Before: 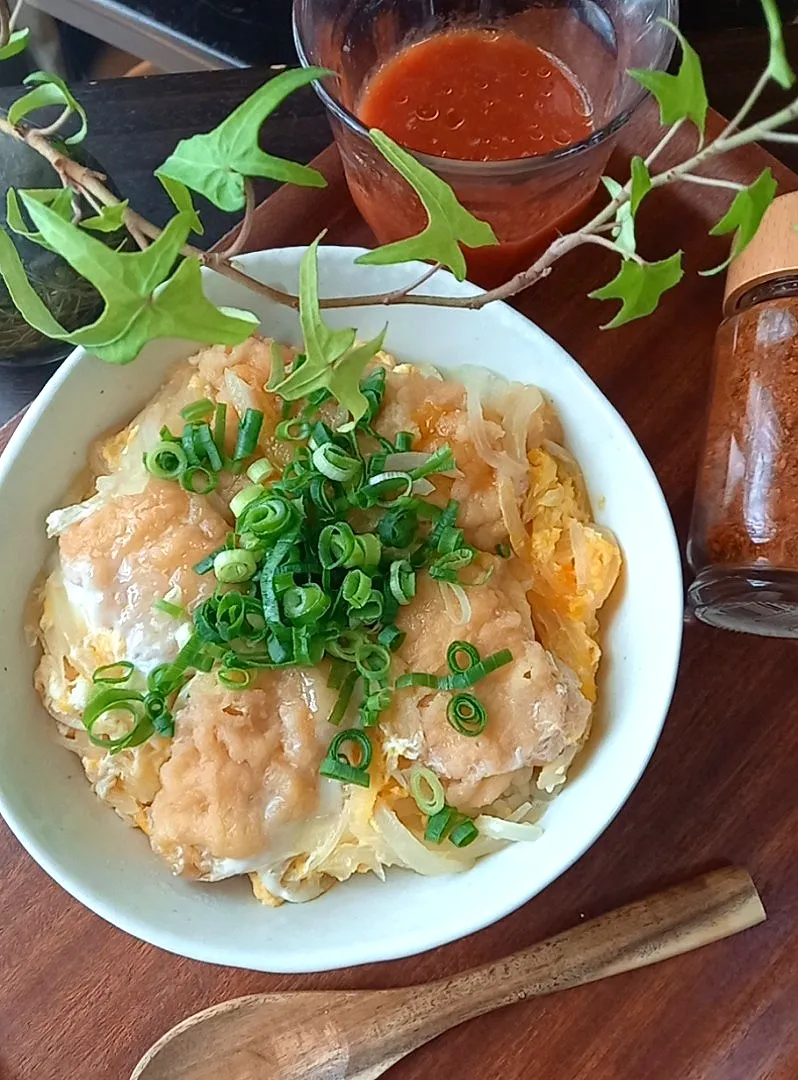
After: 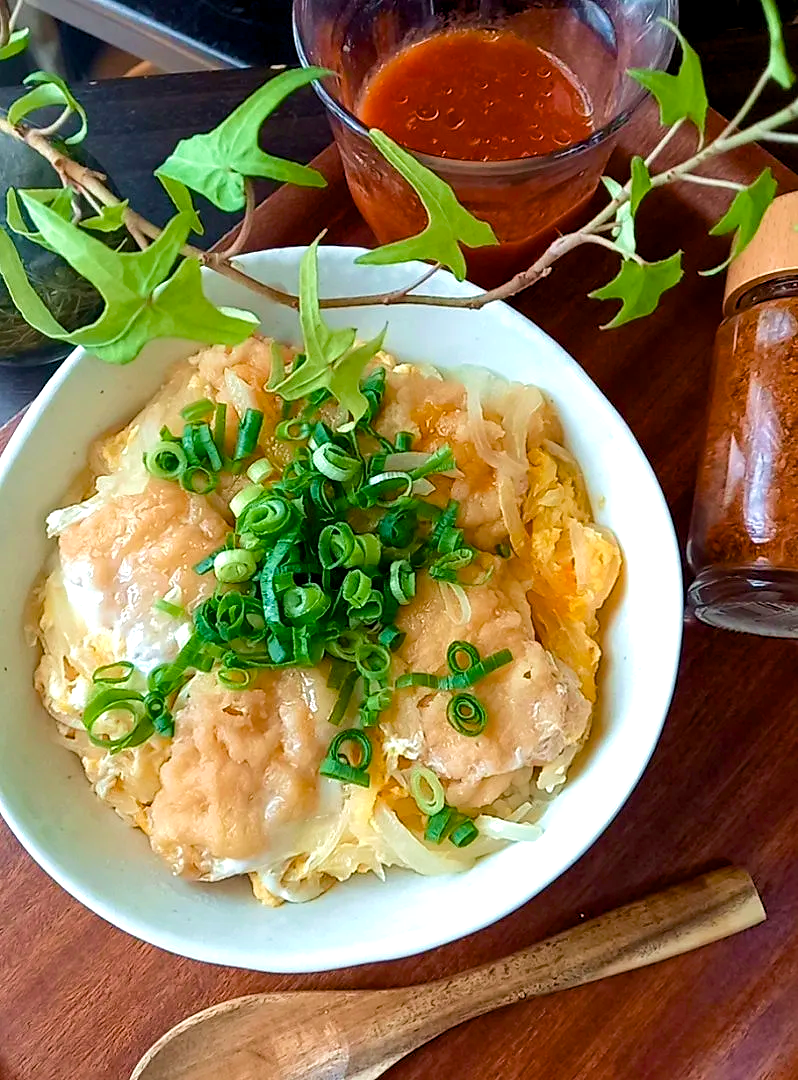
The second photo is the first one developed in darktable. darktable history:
velvia: on, module defaults
color balance rgb: global offset › luminance -0.51%, perceptual saturation grading › global saturation 27.53%, perceptual saturation grading › highlights -25%, perceptual saturation grading › shadows 25%, perceptual brilliance grading › highlights 6.62%, perceptual brilliance grading › mid-tones 17.07%, perceptual brilliance grading › shadows -5.23%
white balance: red 1, blue 1
